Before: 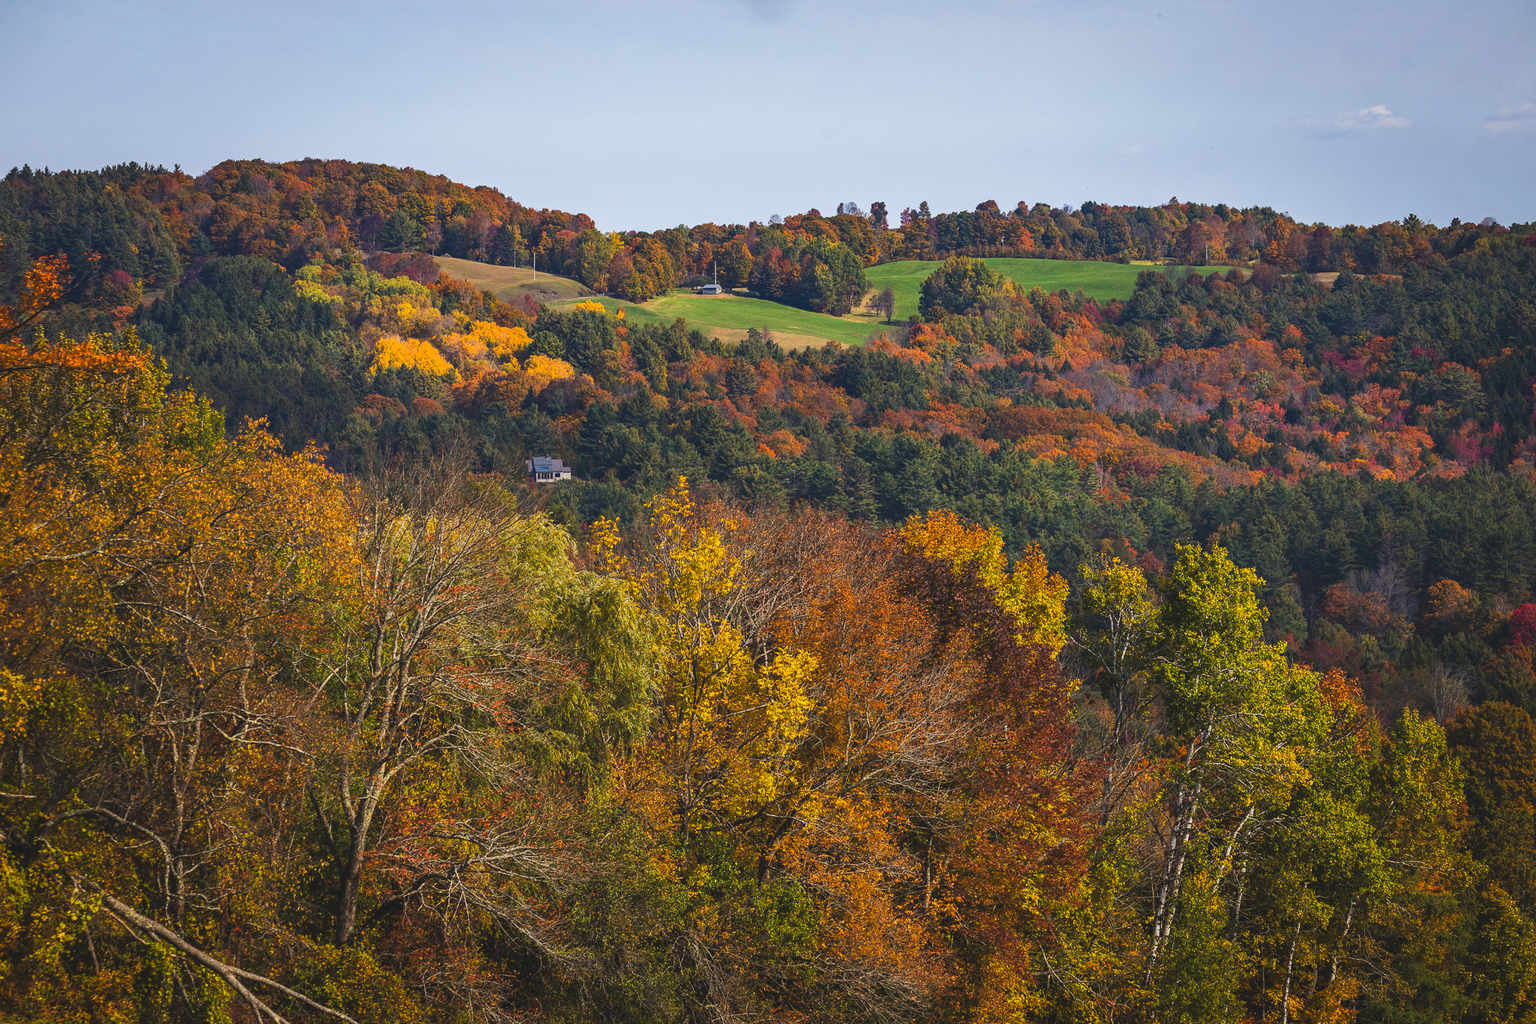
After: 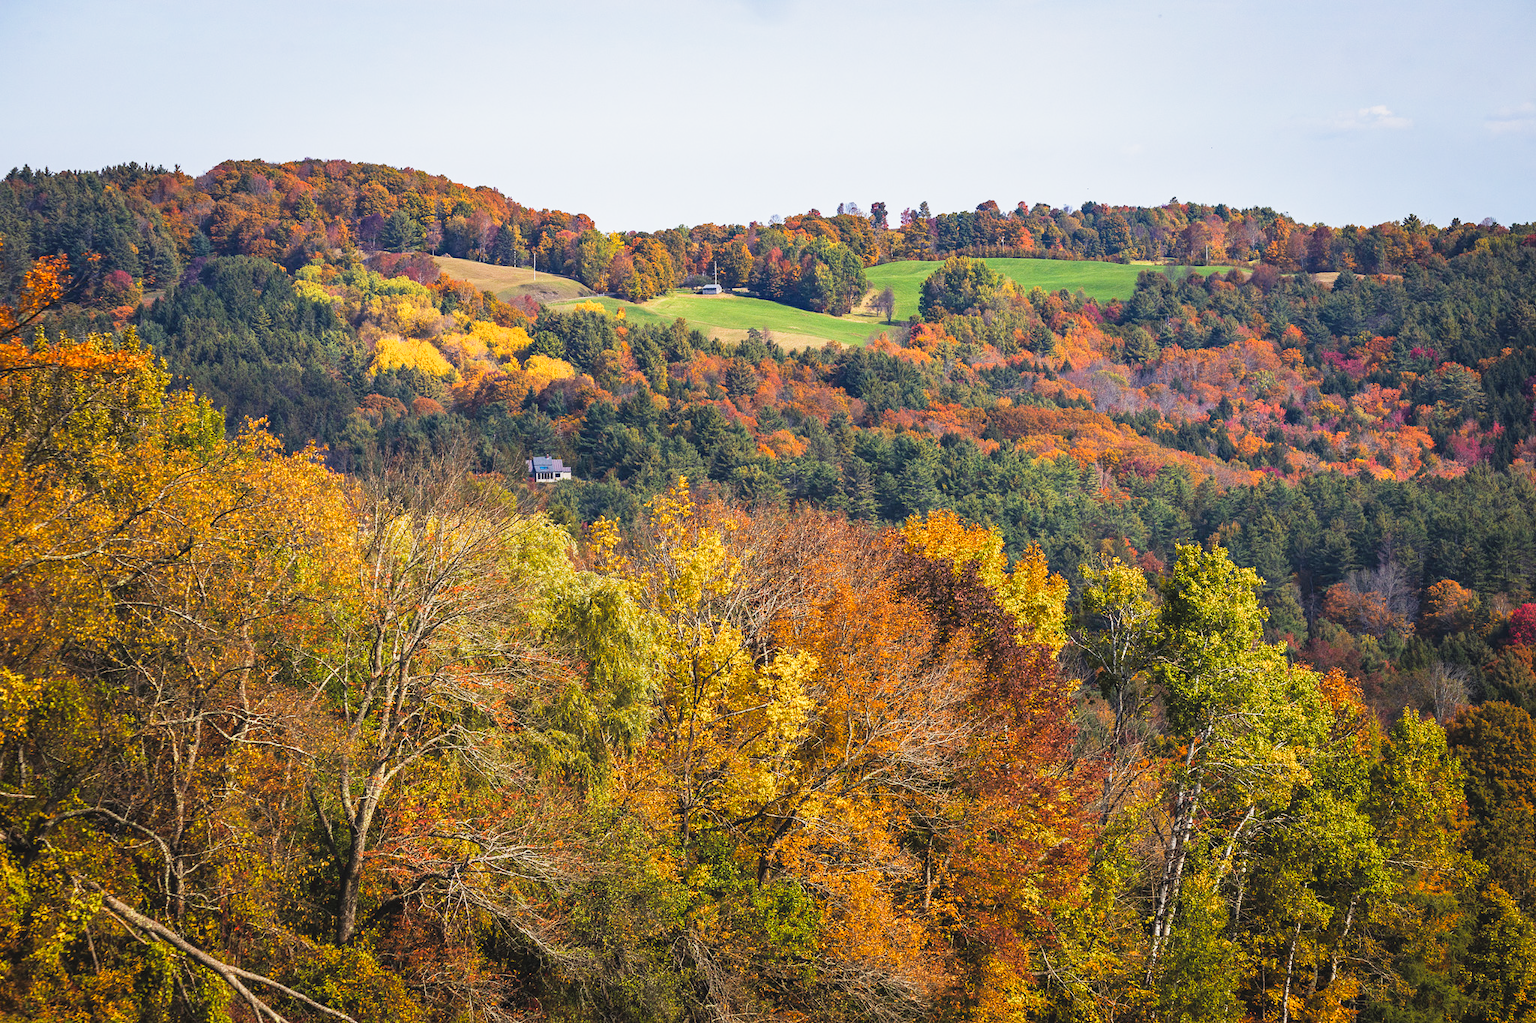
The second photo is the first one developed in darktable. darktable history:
contrast brightness saturation: brightness 0.15
filmic rgb: middle gray luminance 12.74%, black relative exposure -10.13 EV, white relative exposure 3.47 EV, threshold 6 EV, target black luminance 0%, hardness 5.74, latitude 44.69%, contrast 1.221, highlights saturation mix 5%, shadows ↔ highlights balance 26.78%, add noise in highlights 0, preserve chrominance no, color science v3 (2019), use custom middle-gray values true, iterations of high-quality reconstruction 0, contrast in highlights soft, enable highlight reconstruction true
